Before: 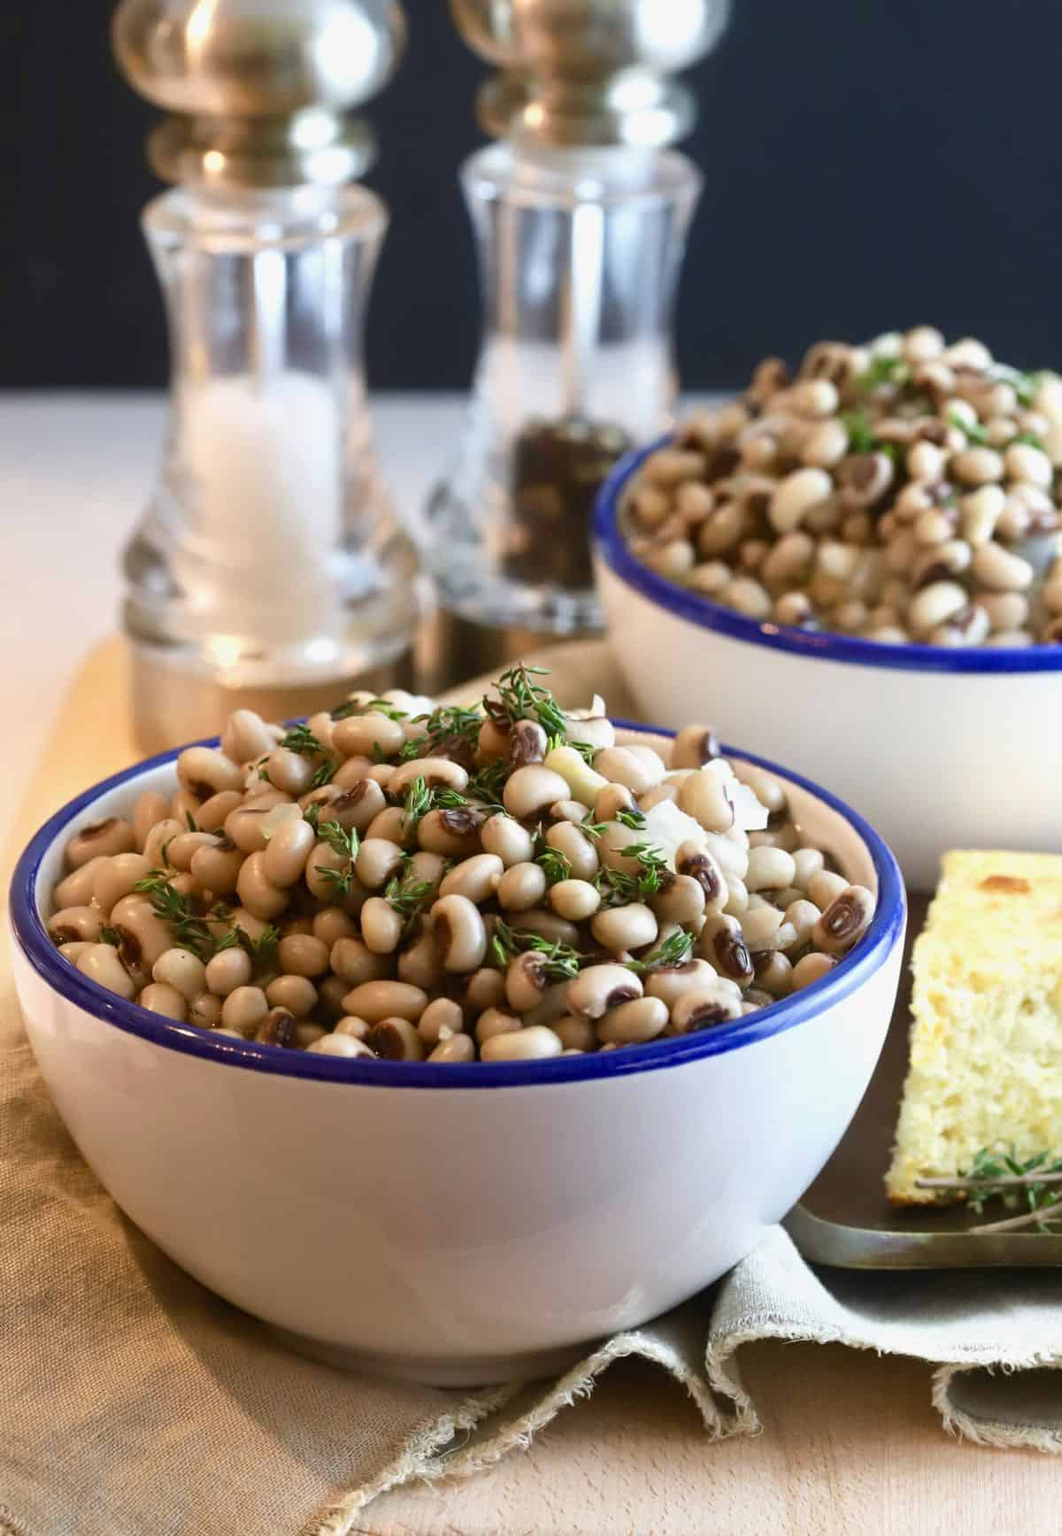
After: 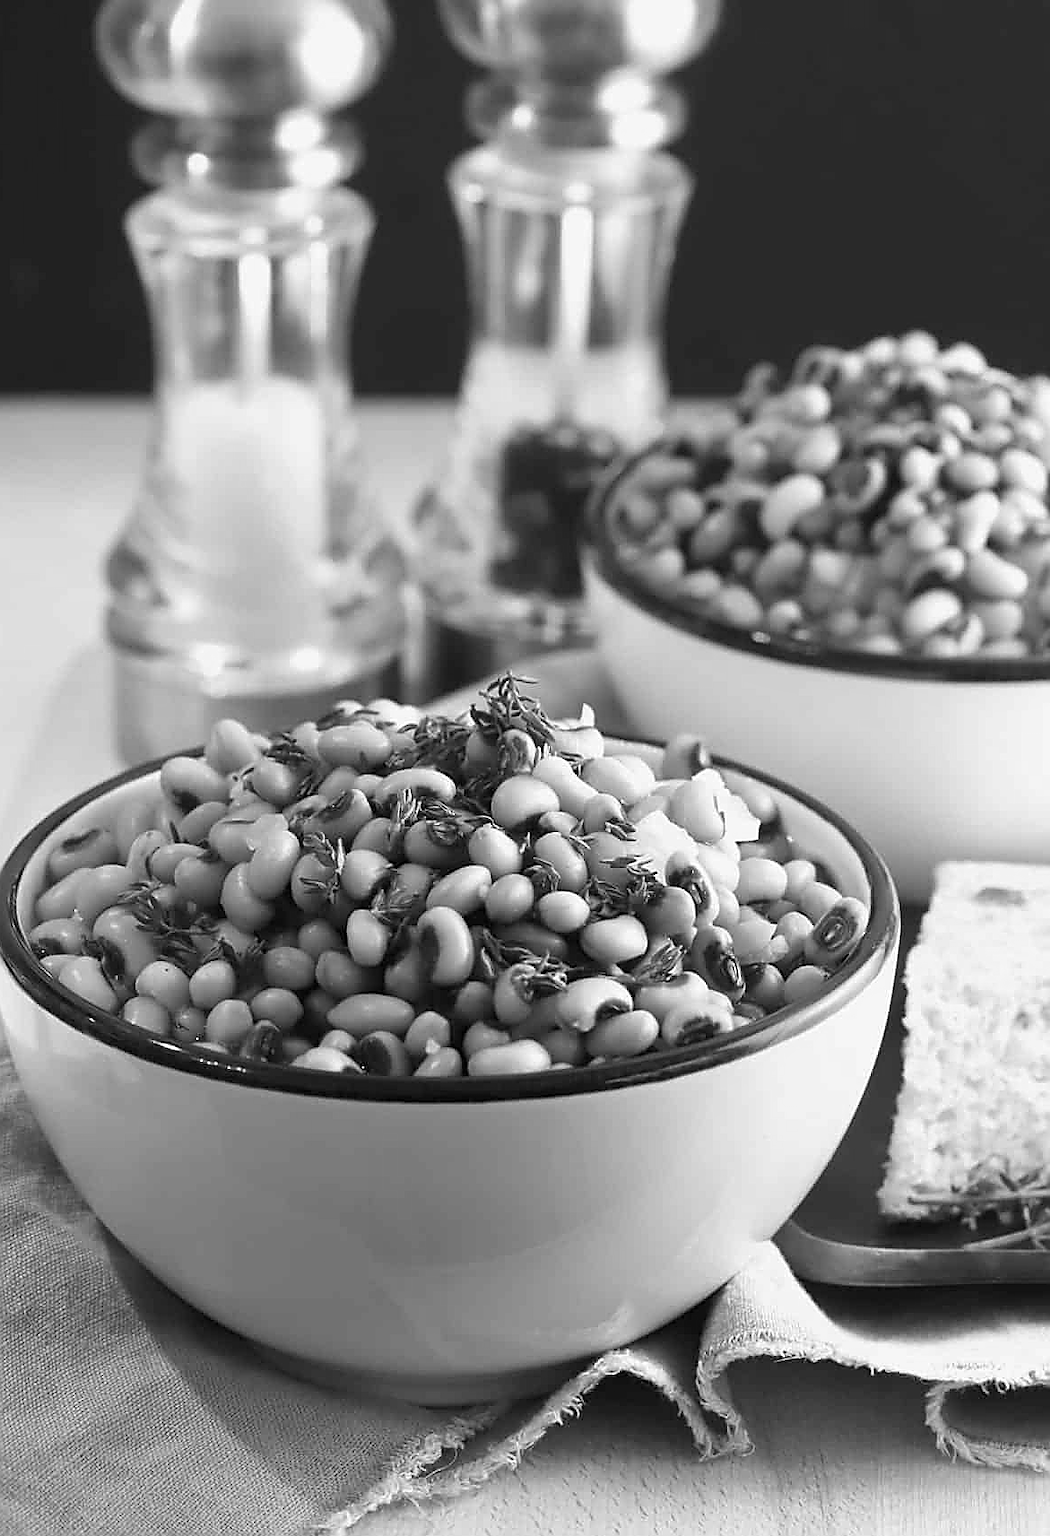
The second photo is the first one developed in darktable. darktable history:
sharpen: radius 1.4, amount 1.25, threshold 0.7
contrast brightness saturation: contrast 0.01, saturation -0.05
crop and rotate: left 1.774%, right 0.633%, bottom 1.28%
monochrome: on, module defaults
